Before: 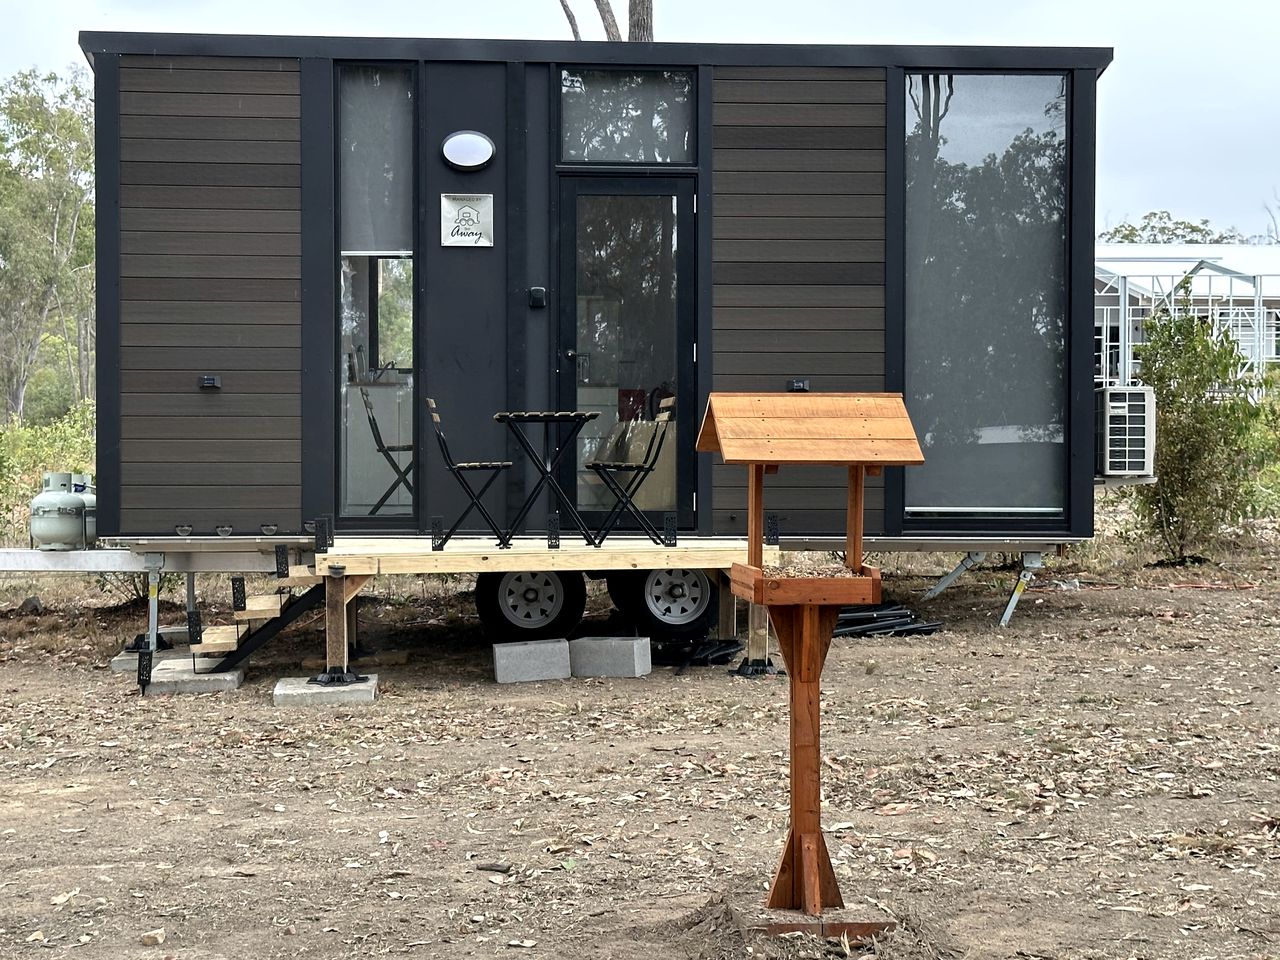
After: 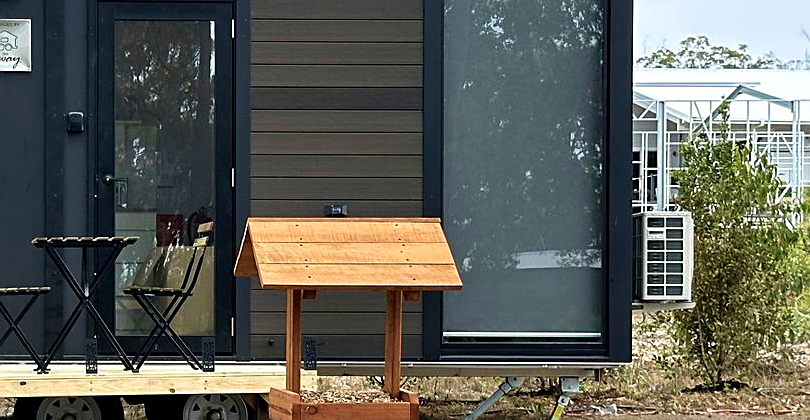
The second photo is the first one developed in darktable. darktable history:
sharpen: on, module defaults
crop: left 36.119%, top 18.234%, right 0.532%, bottom 38.015%
velvia: strength 49.41%
